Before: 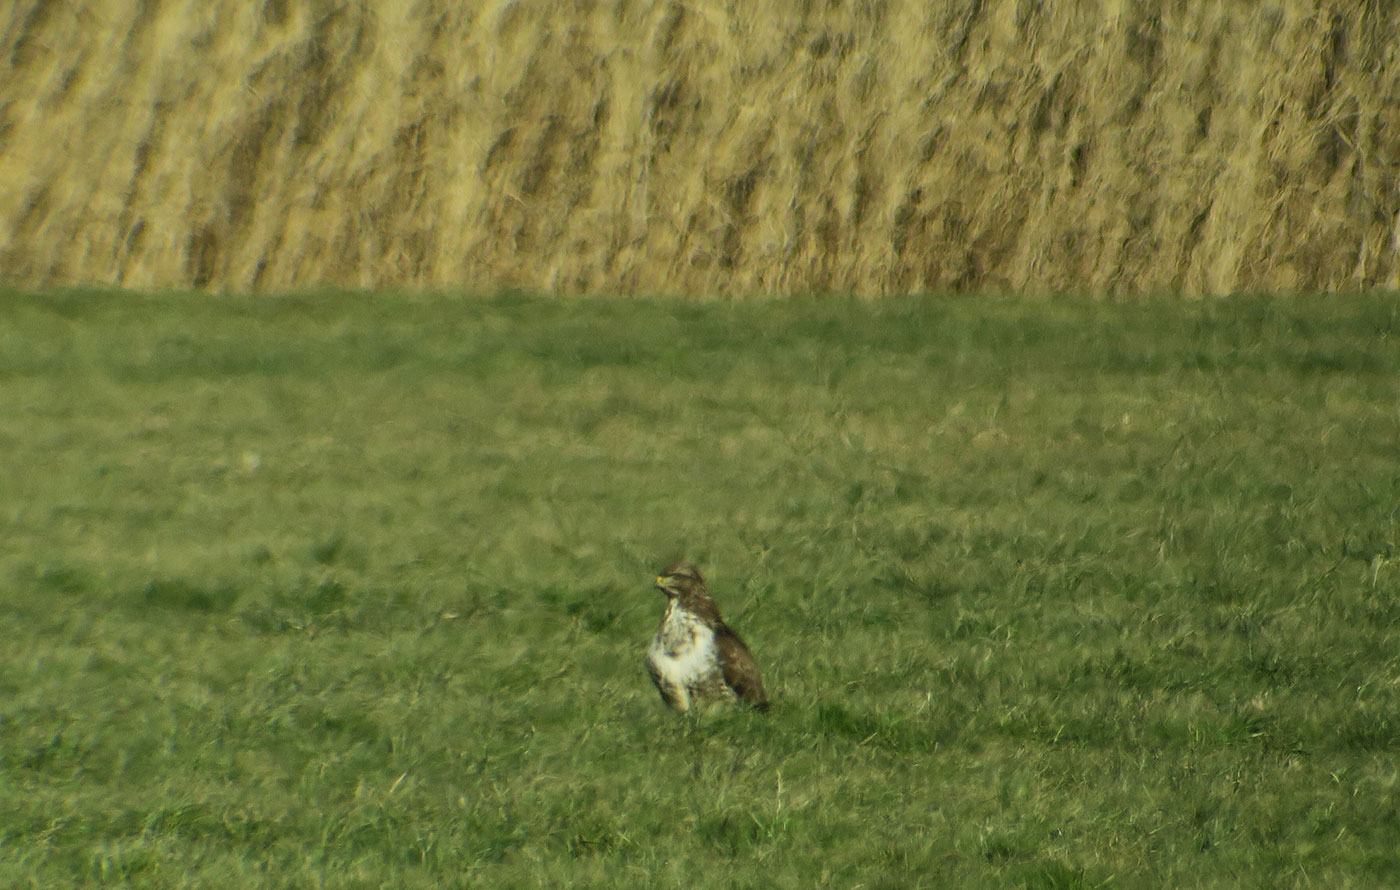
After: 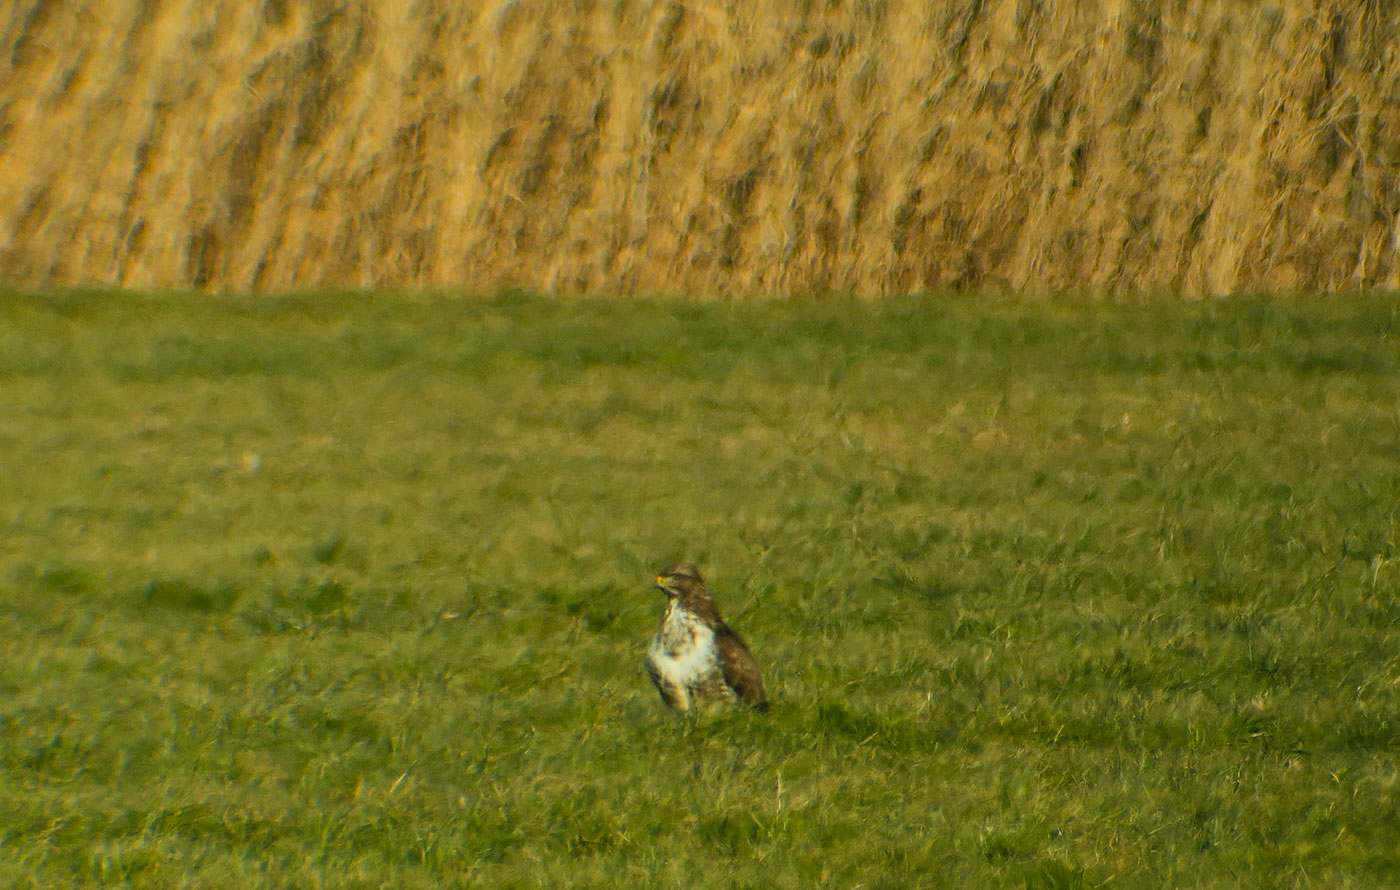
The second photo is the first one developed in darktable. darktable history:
color balance rgb: perceptual saturation grading › global saturation 20%, global vibrance 20%
color zones: curves: ch1 [(0, 0.455) (0.063, 0.455) (0.286, 0.495) (0.429, 0.5) (0.571, 0.5) (0.714, 0.5) (0.857, 0.5) (1, 0.455)]; ch2 [(0, 0.532) (0.063, 0.521) (0.233, 0.447) (0.429, 0.489) (0.571, 0.5) (0.714, 0.5) (0.857, 0.5) (1, 0.532)]
